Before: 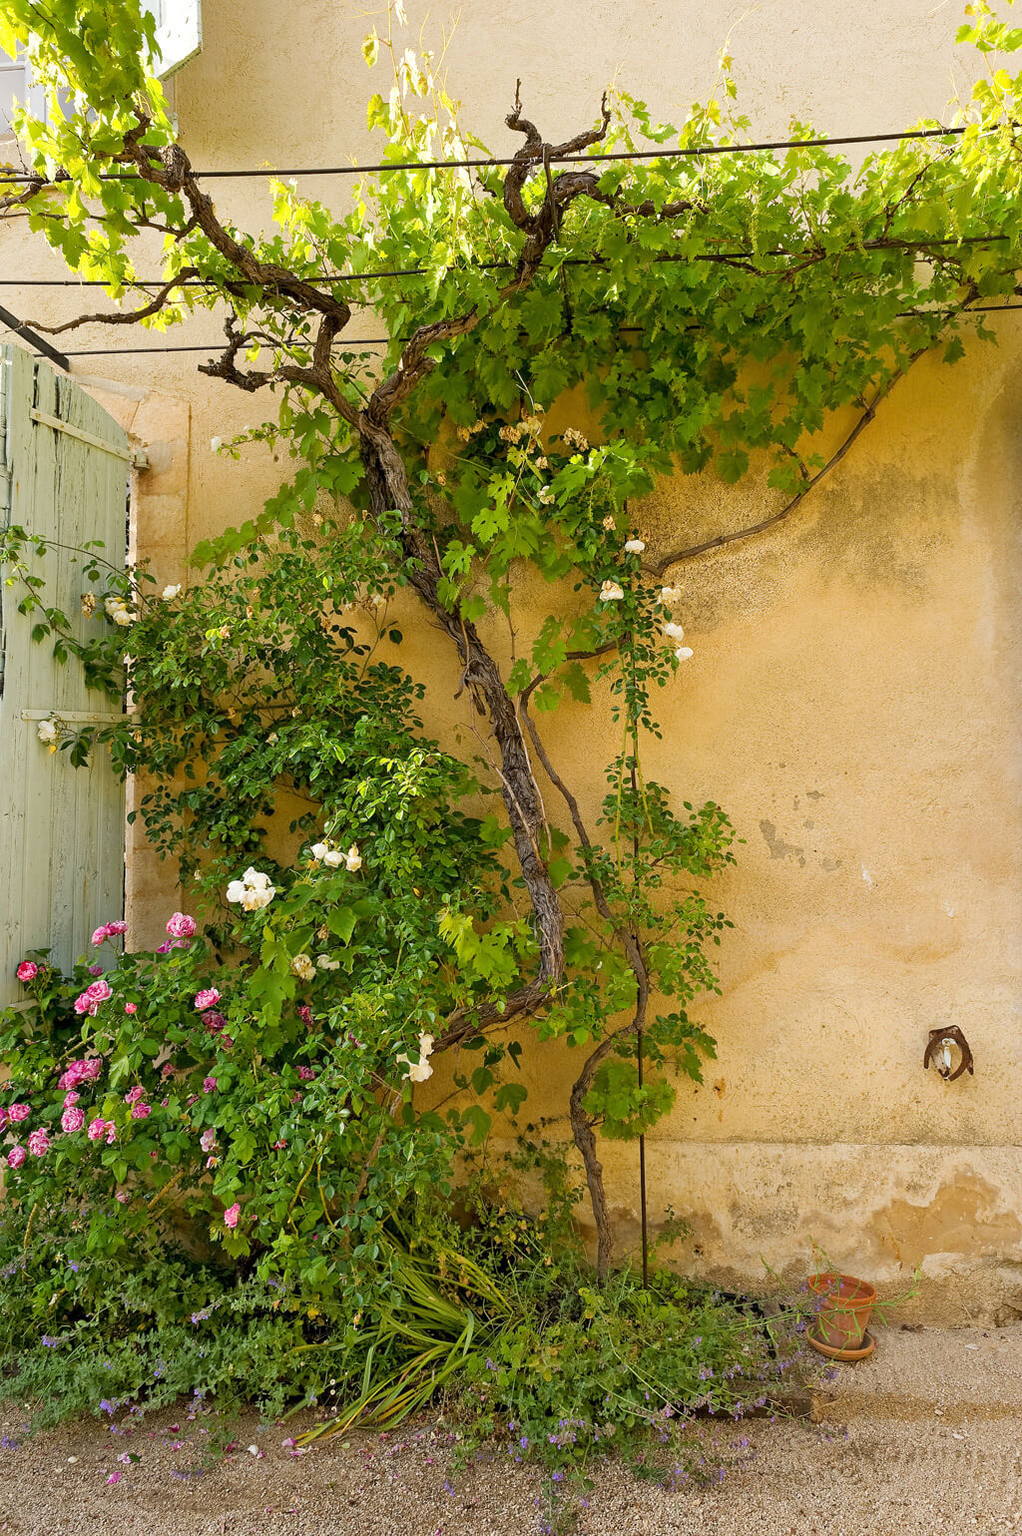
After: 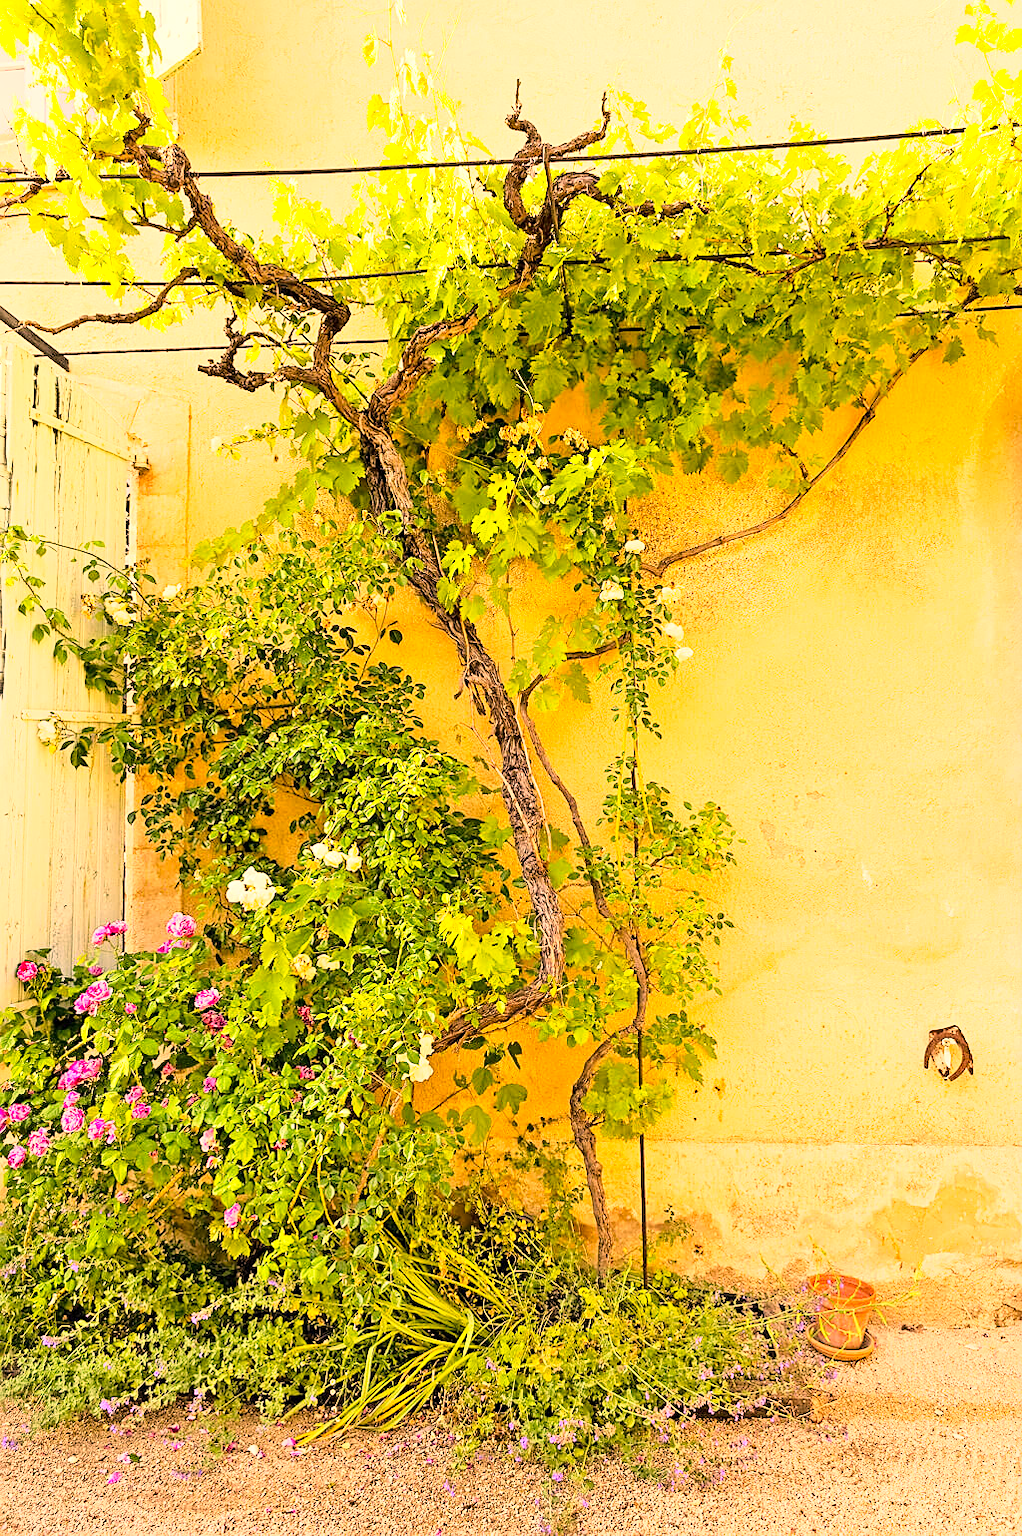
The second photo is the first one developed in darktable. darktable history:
base curve: curves: ch0 [(0, 0) (0.028, 0.03) (0.121, 0.232) (0.46, 0.748) (0.859, 0.968) (1, 1)]
exposure: black level correction 0, exposure 0.891 EV, compensate highlight preservation false
color correction: highlights a* 22.63, highlights b* 22.46
sharpen: on, module defaults
